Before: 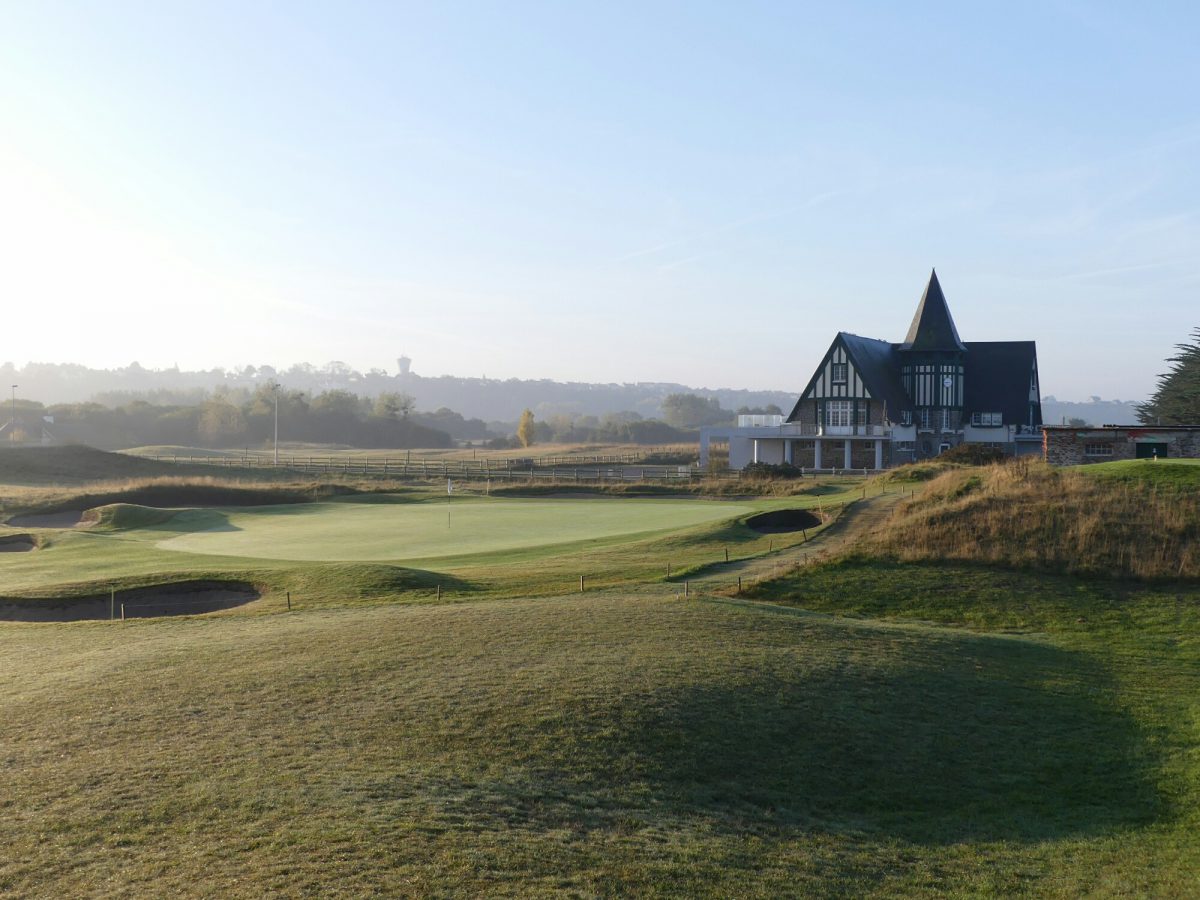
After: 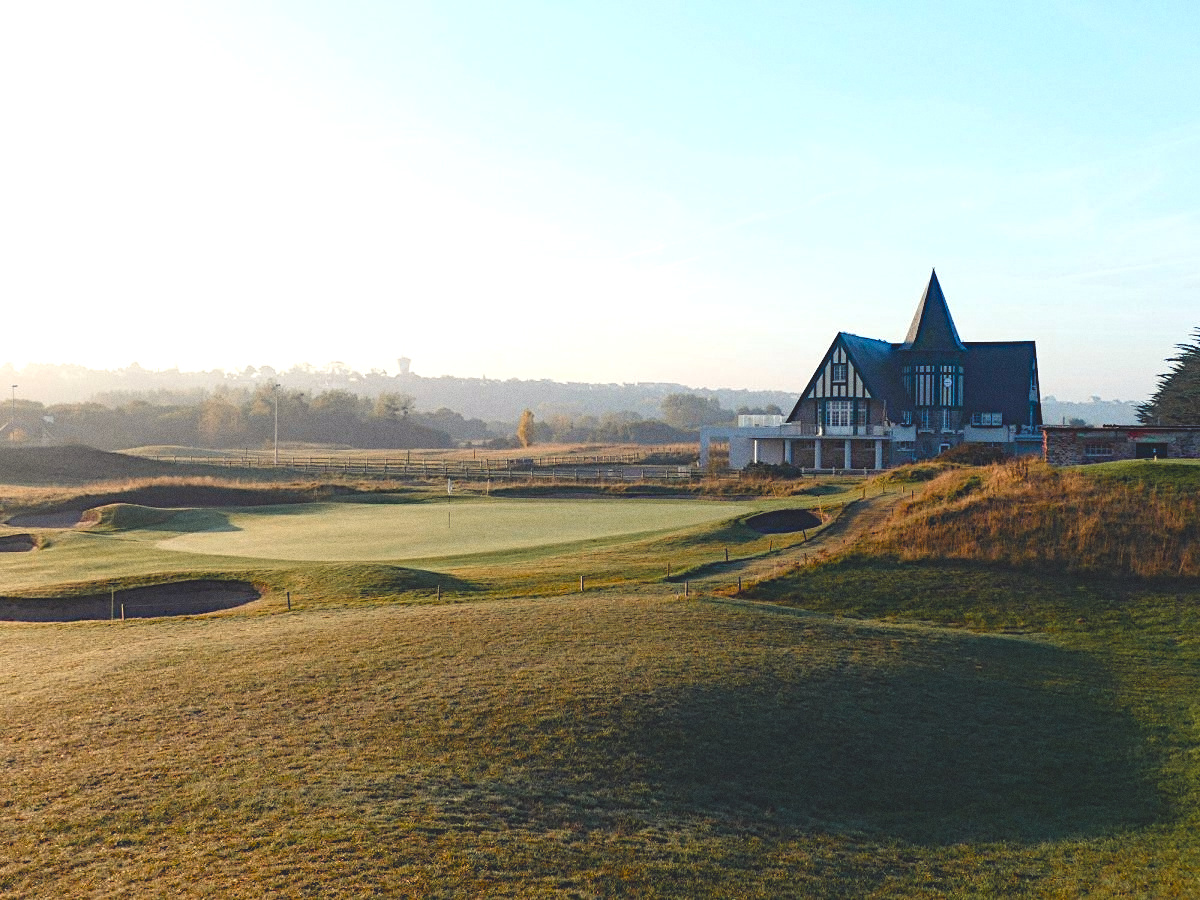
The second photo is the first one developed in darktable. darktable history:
contrast equalizer "negative clarity": octaves 7, y [[0.6 ×6], [0.55 ×6], [0 ×6], [0 ×6], [0 ×6]], mix -0.3
diffuse or sharpen "_builtin_sharpen demosaicing | AA filter": edge sensitivity 1, 1st order anisotropy 100%, 2nd order anisotropy 100%, 3rd order anisotropy 100%, 4th order anisotropy 100%, 1st order speed -25%, 2nd order speed -25%, 3rd order speed -25%, 4th order speed -25%
diffuse or sharpen "bloom 20%": radius span 32, 1st order speed 50%, 2nd order speed 50%, 3rd order speed 50%, 4th order speed 50% | blend: blend mode normal, opacity 20%; mask: uniform (no mask)
grain "film": coarseness 0.09 ISO
rgb primaries "creative | pacific": red hue -0.042, red purity 1.1, green hue 0.047, green purity 1.12, blue hue -0.089, blue purity 0.88
tone equalizer "_builtin_contrast tone curve | soft": -8 EV -0.417 EV, -7 EV -0.389 EV, -6 EV -0.333 EV, -5 EV -0.222 EV, -3 EV 0.222 EV, -2 EV 0.333 EV, -1 EV 0.389 EV, +0 EV 0.417 EV, edges refinement/feathering 500, mask exposure compensation -1.57 EV, preserve details no
color equalizer "creative | pacific": saturation › orange 1.03, saturation › yellow 0.883, saturation › green 0.883, saturation › blue 1.08, saturation › magenta 1.05, hue › orange -4.88, hue › green 8.78, brightness › red 1.06, brightness › orange 1.08, brightness › yellow 0.916, brightness › green 0.916, brightness › cyan 1.04, brightness › blue 1.12, brightness › magenta 1.07 | blend: blend mode normal, opacity 100%; mask: uniform (no mask)
color balance rgb "creative | pacific film": shadows lift › chroma 3%, shadows lift › hue 280.8°, power › hue 330°, highlights gain › chroma 3%, highlights gain › hue 75.6°, global offset › luminance 1.5%, perceptual saturation grading › global saturation 20%, perceptual saturation grading › highlights -25%, perceptual saturation grading › shadows 50%, global vibrance 30%
